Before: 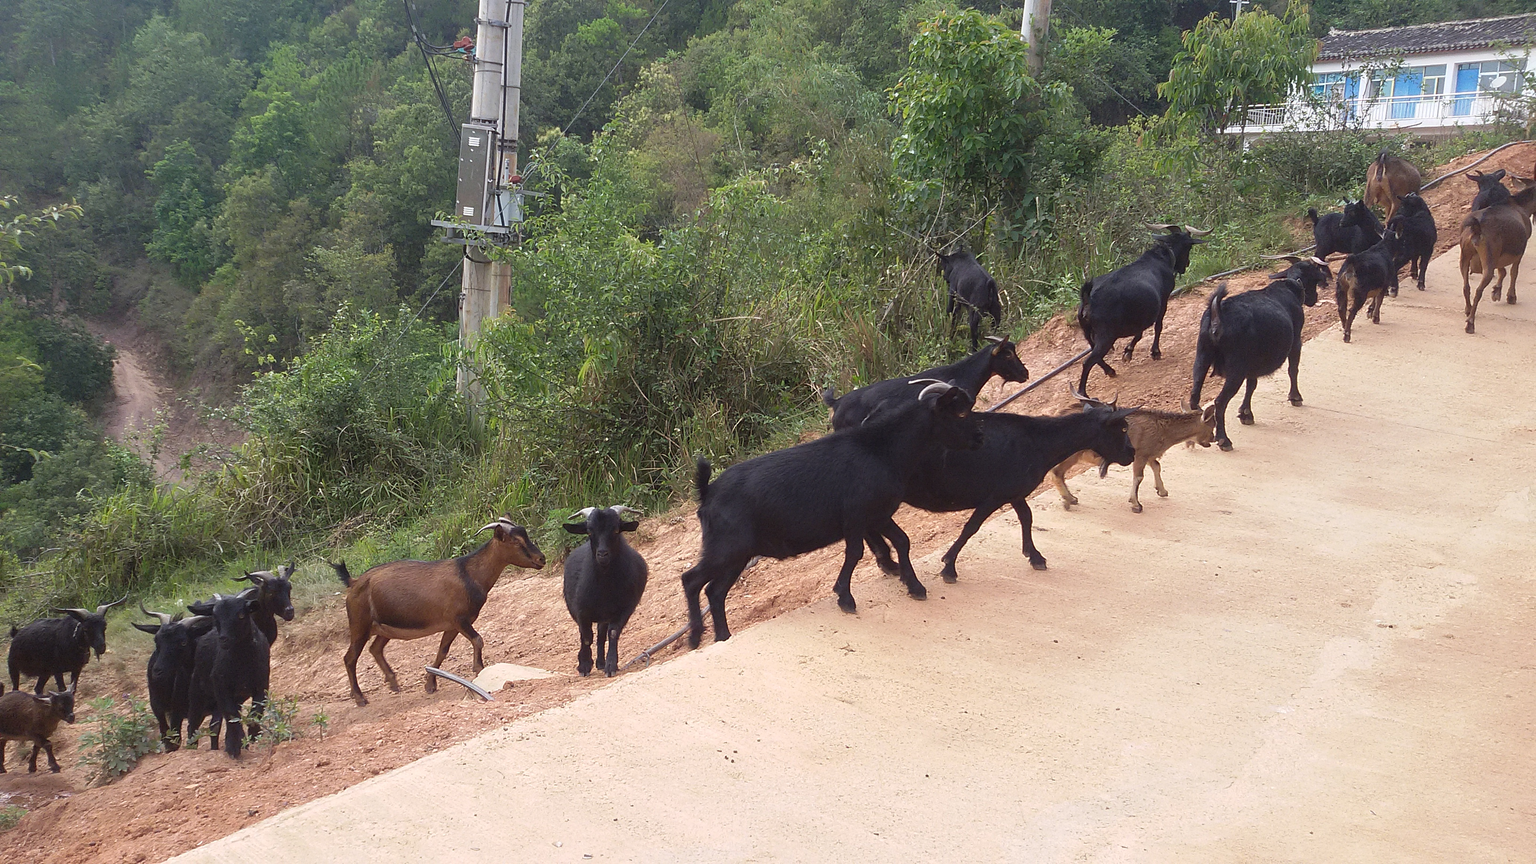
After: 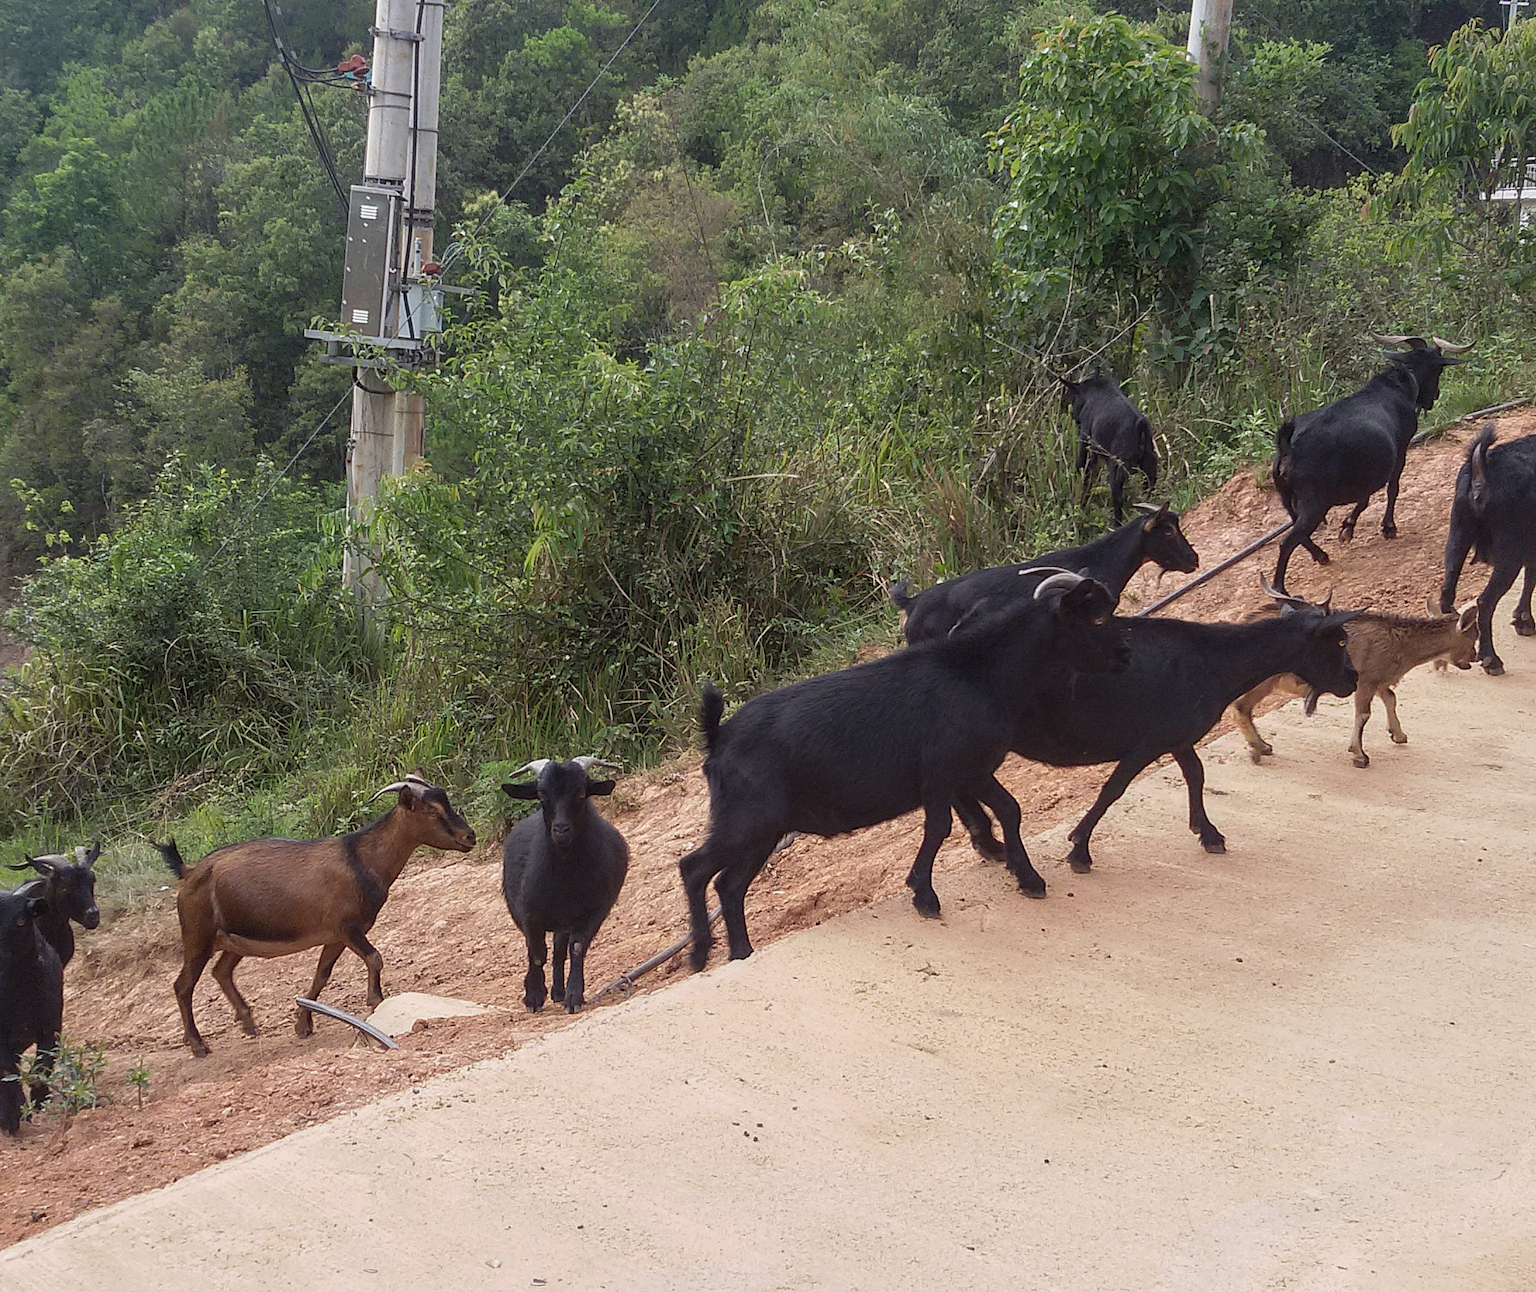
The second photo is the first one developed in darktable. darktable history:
exposure: exposure -0.248 EV, compensate highlight preservation false
crop and rotate: left 14.859%, right 18.31%
local contrast: on, module defaults
